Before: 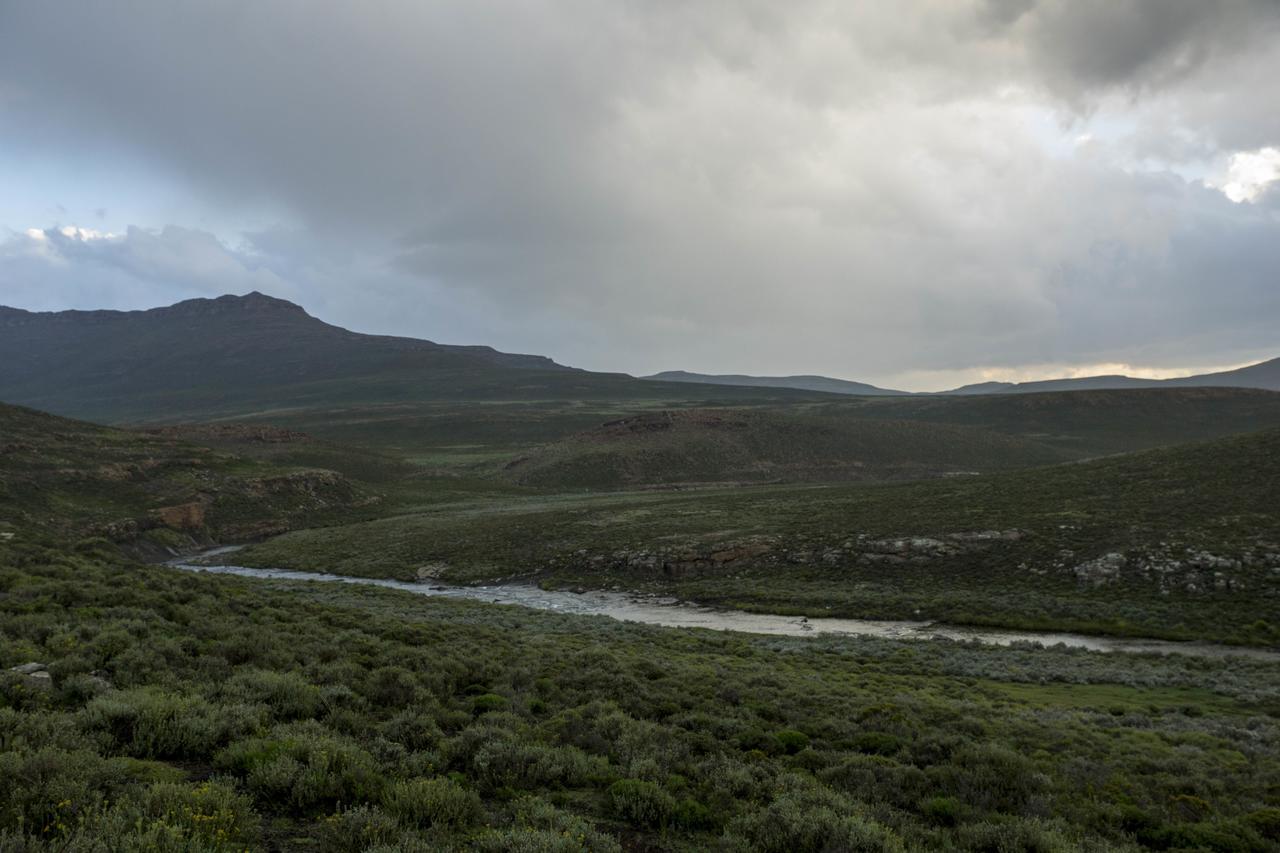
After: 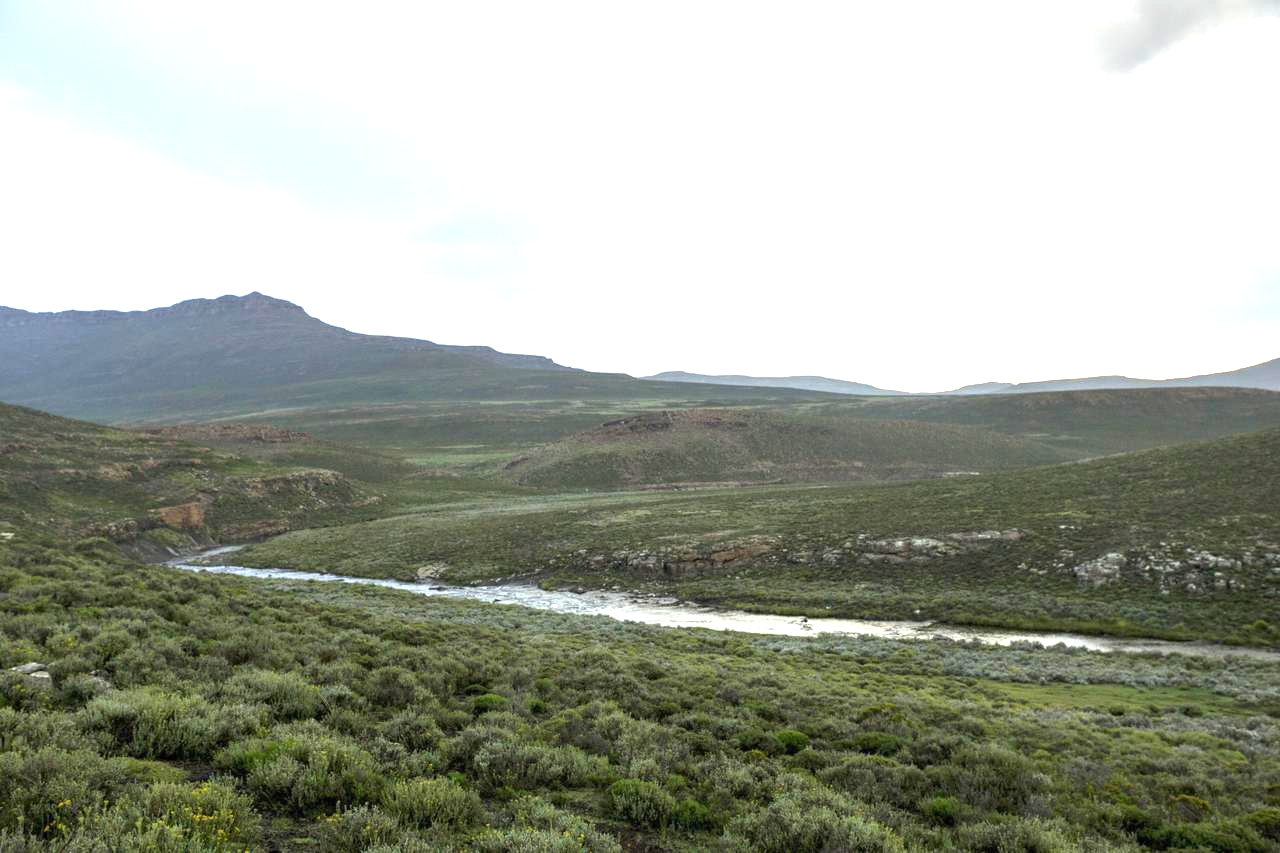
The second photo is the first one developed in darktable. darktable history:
exposure: black level correction 0, exposure 1.915 EV, compensate highlight preservation false
